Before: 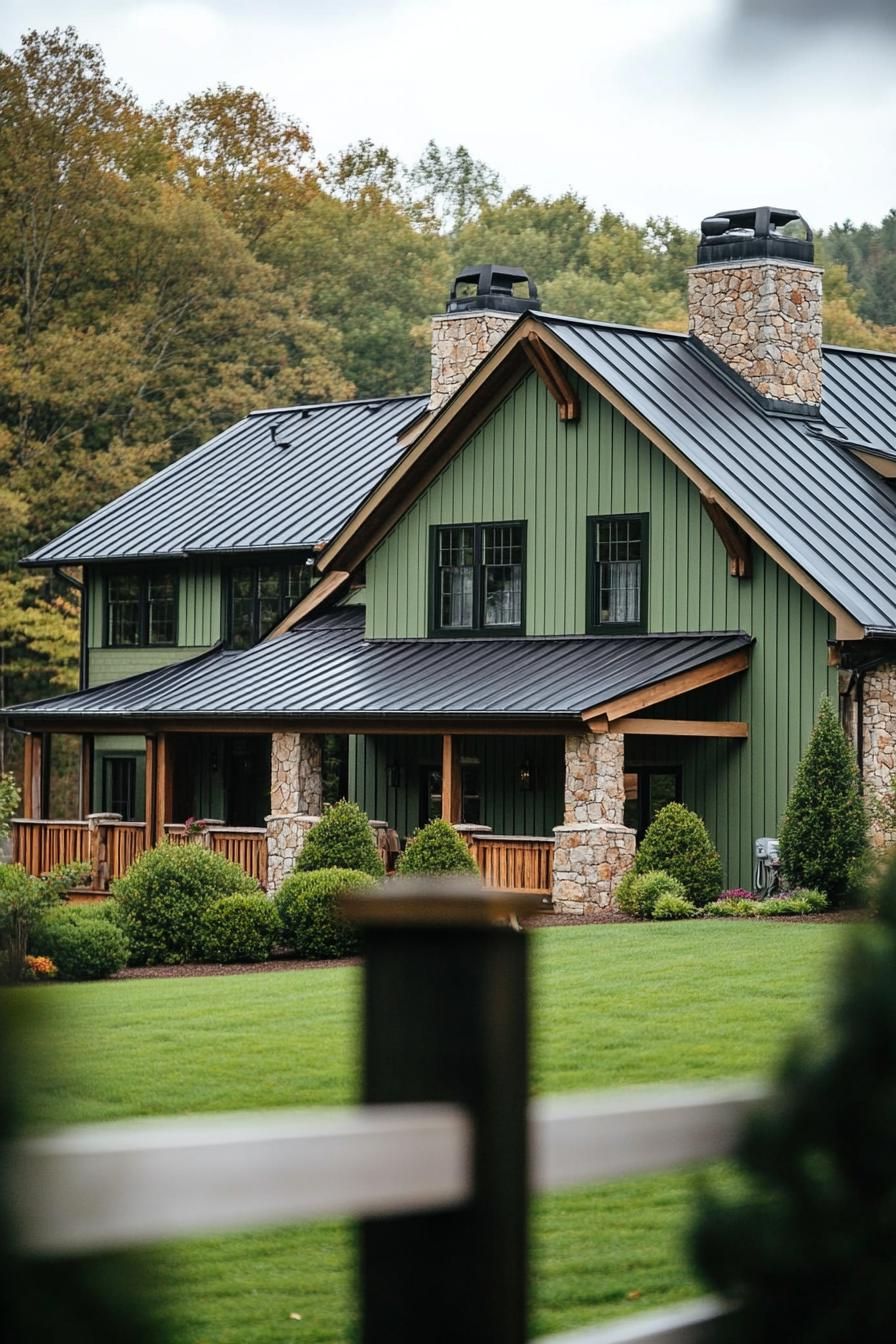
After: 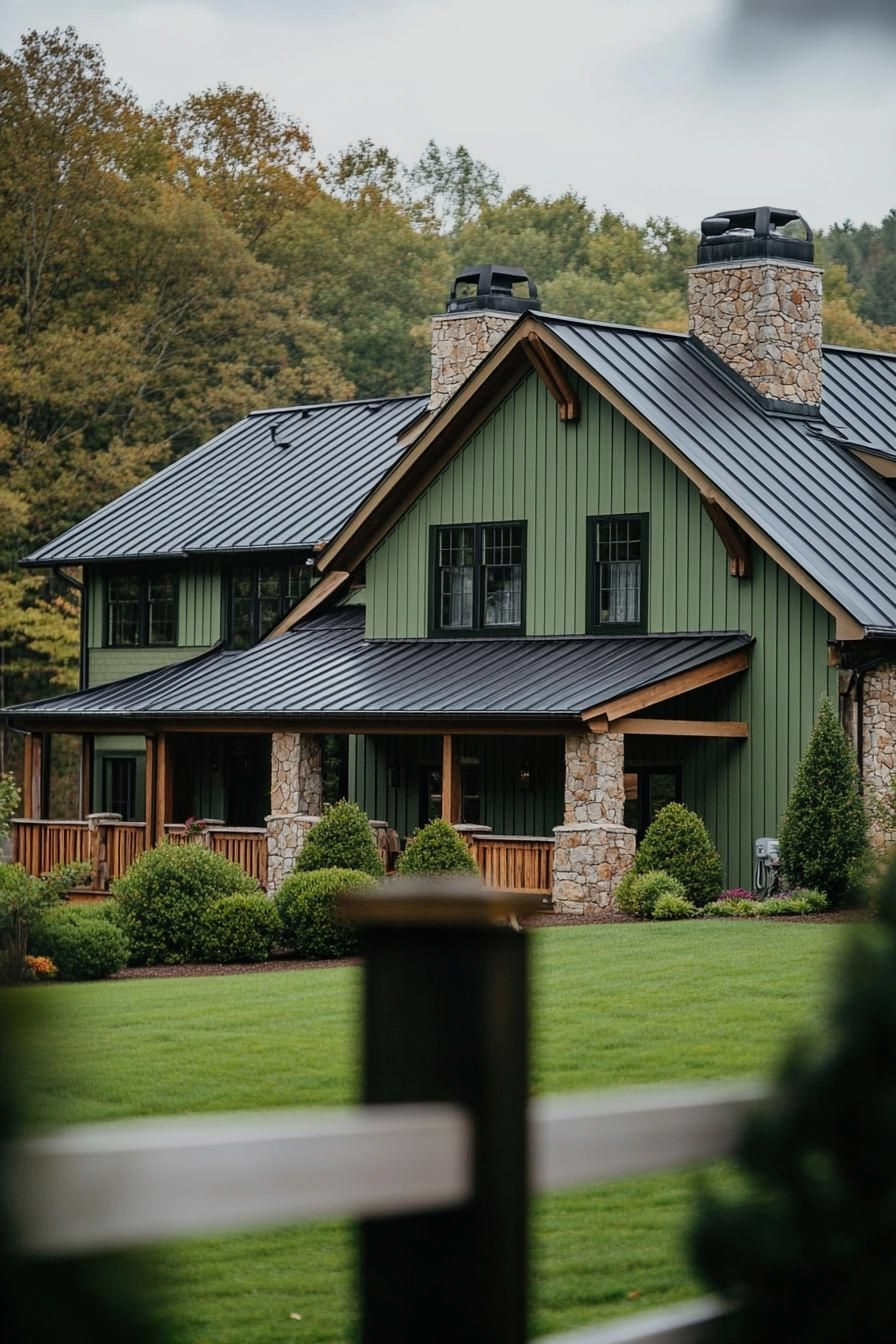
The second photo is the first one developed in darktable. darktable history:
exposure: exposure -0.486 EV, compensate highlight preservation false
